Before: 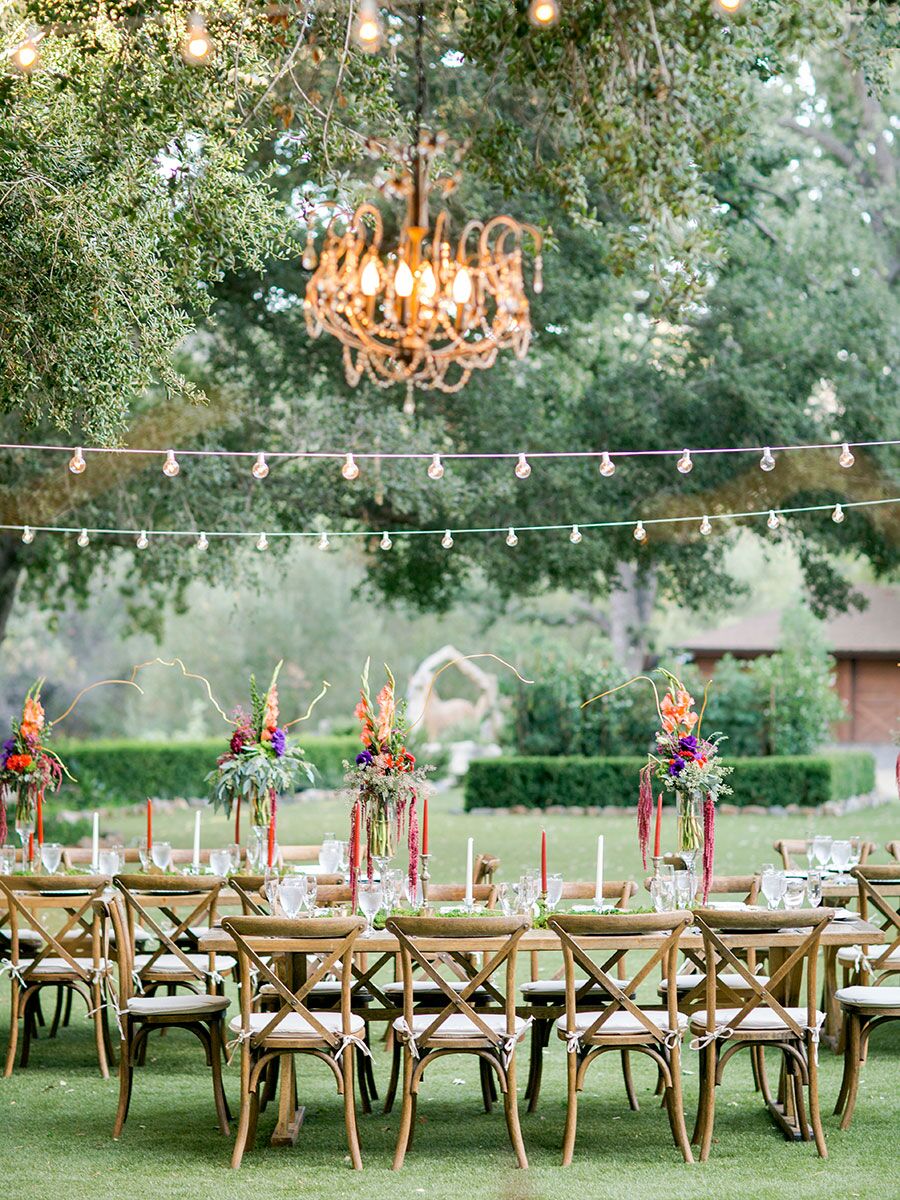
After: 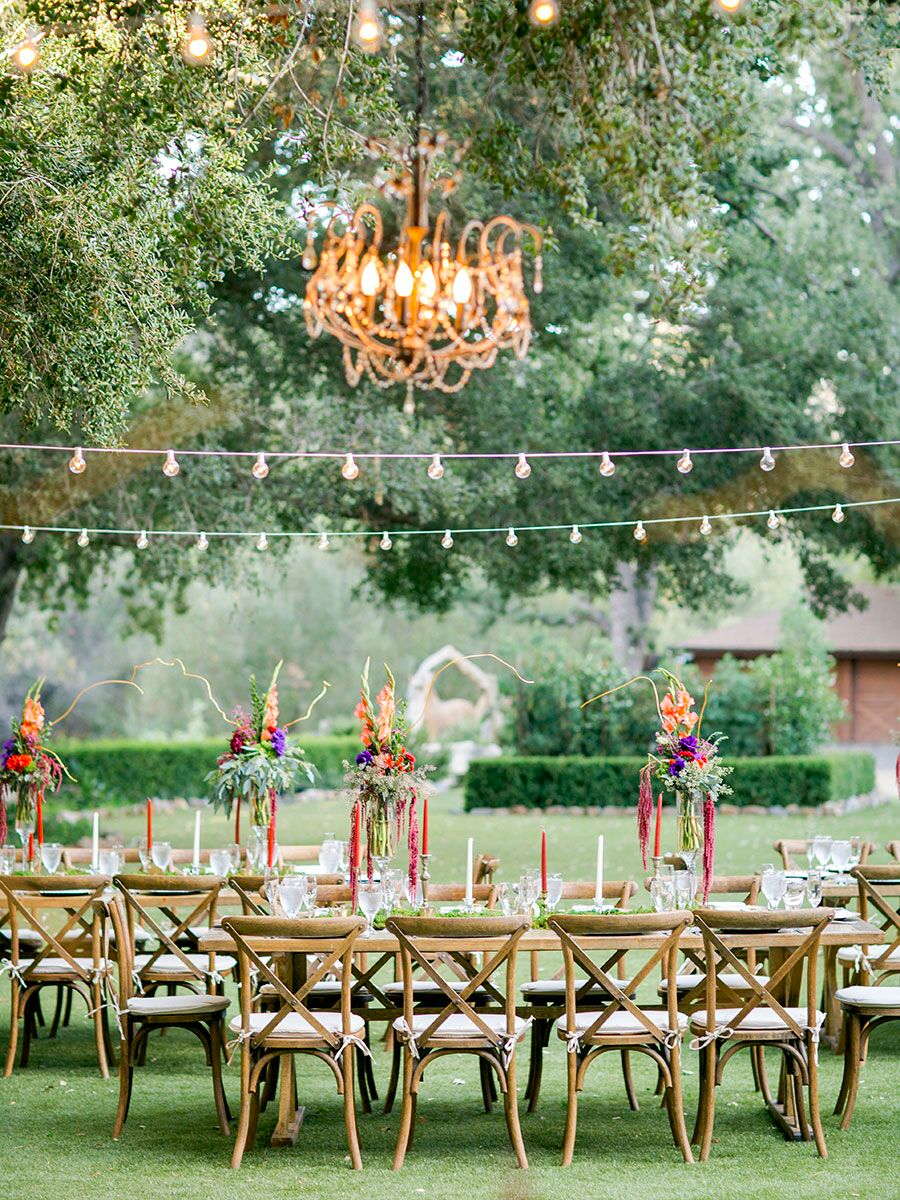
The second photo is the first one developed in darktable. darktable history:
contrast brightness saturation: saturation 0.124
